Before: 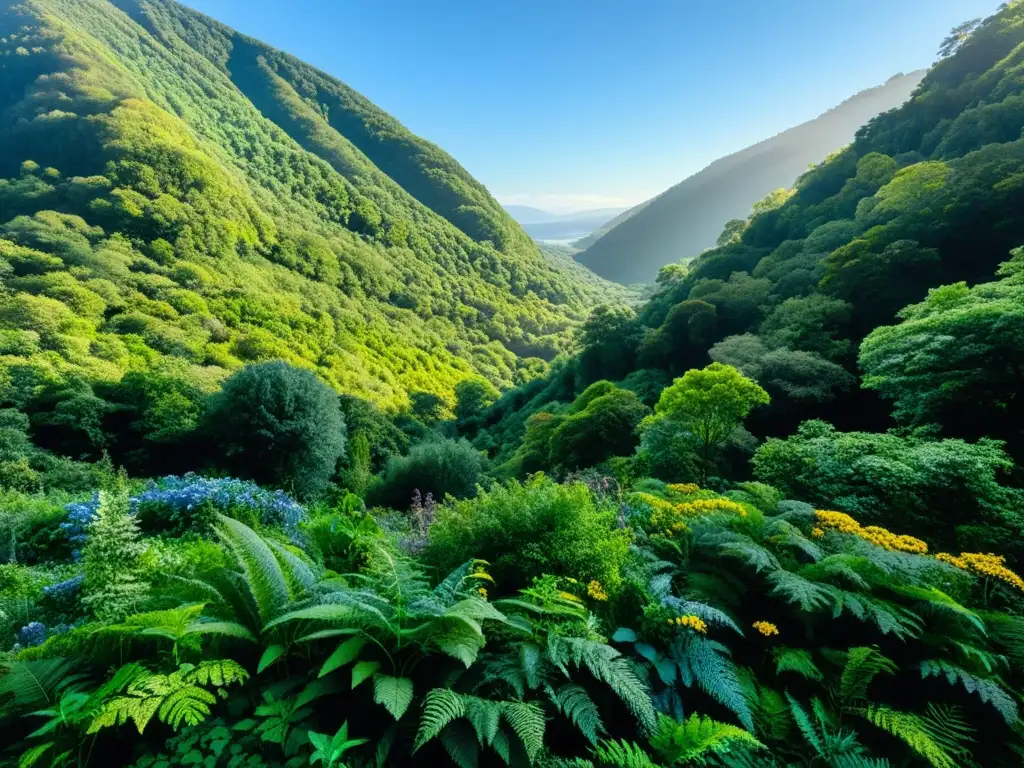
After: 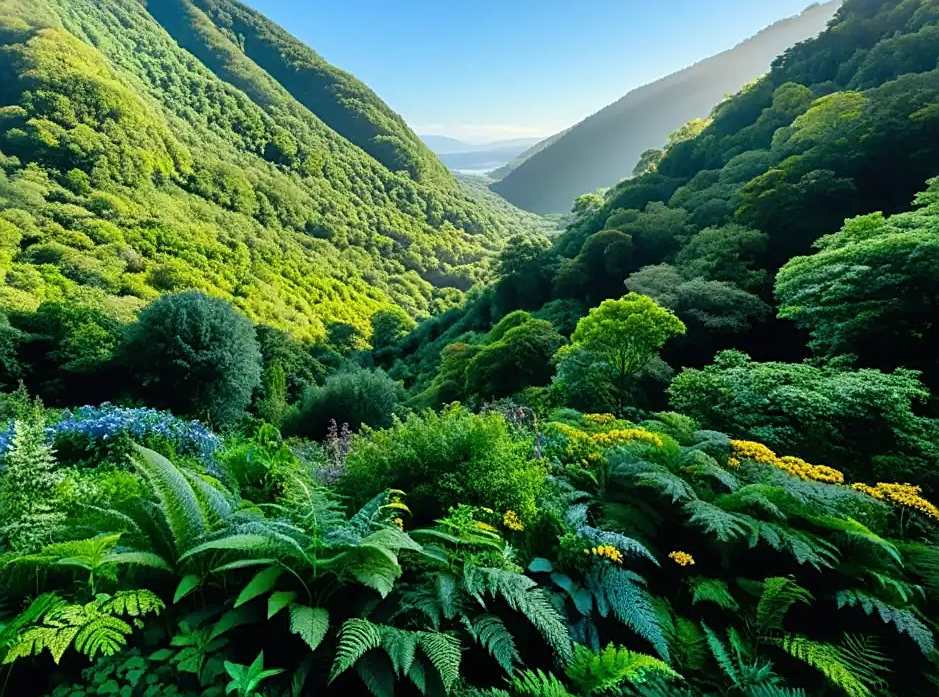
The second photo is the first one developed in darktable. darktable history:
crop and rotate: left 8.262%, top 9.226%
sharpen: on, module defaults
